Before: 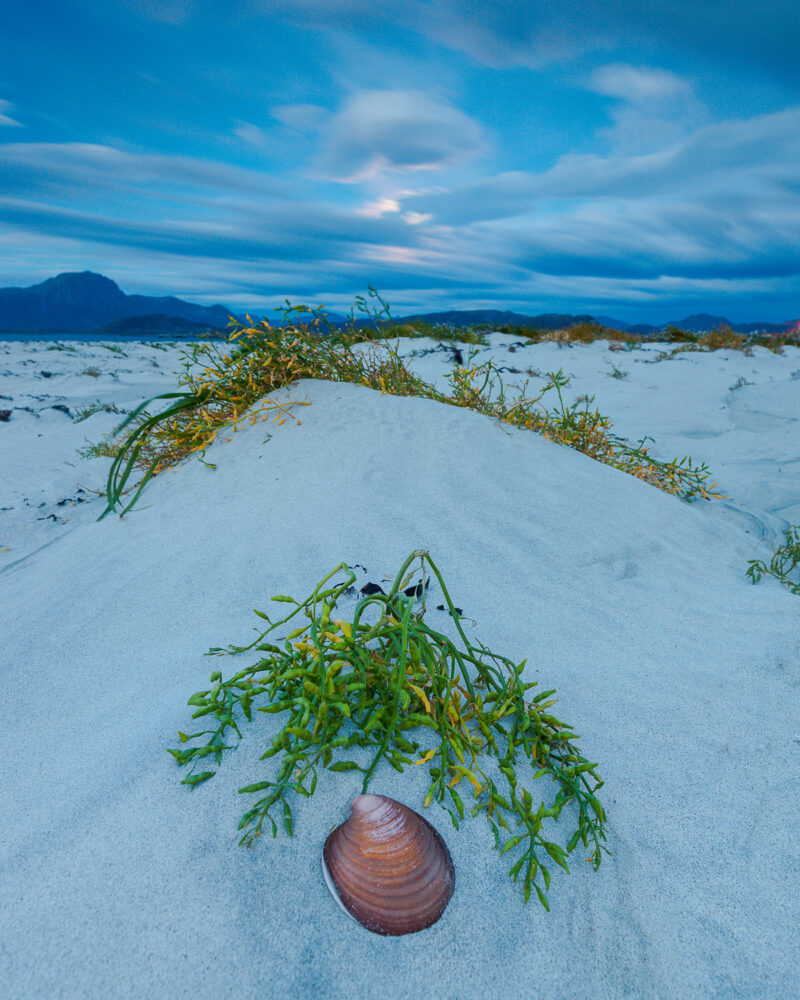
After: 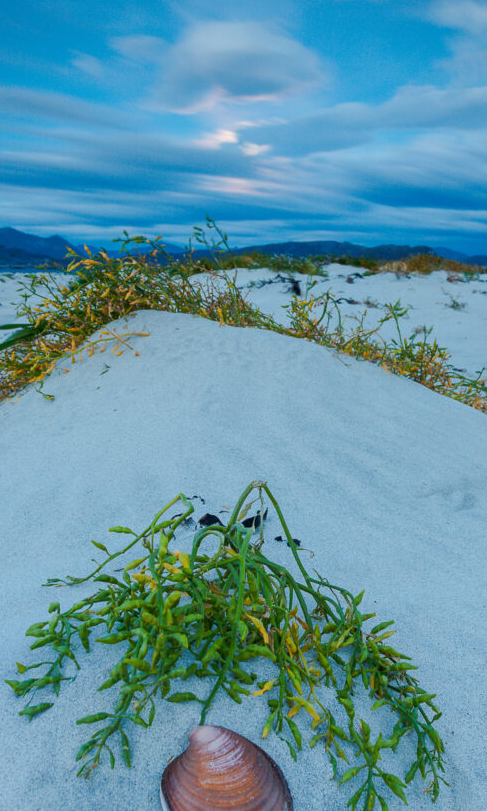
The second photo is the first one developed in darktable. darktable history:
crop: left 20.318%, top 6.953%, right 18.758%, bottom 11.884%
